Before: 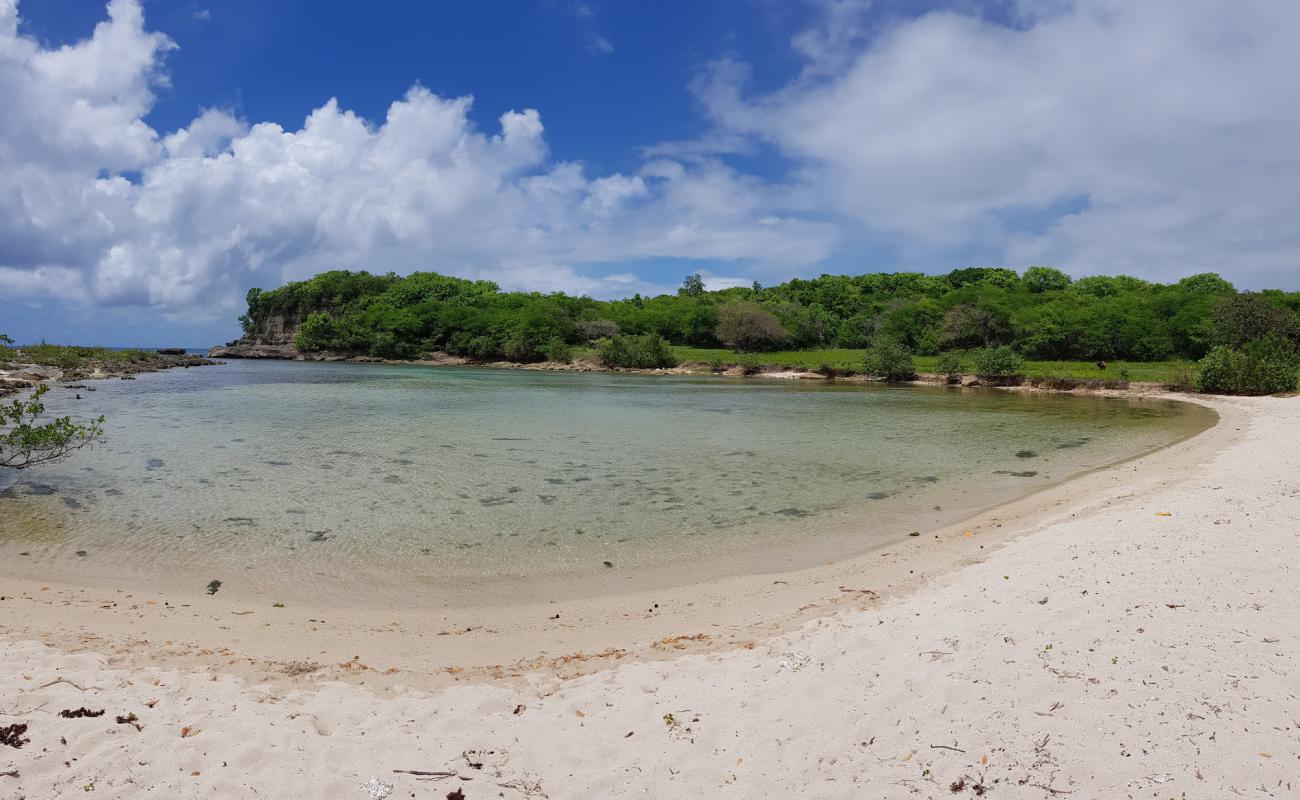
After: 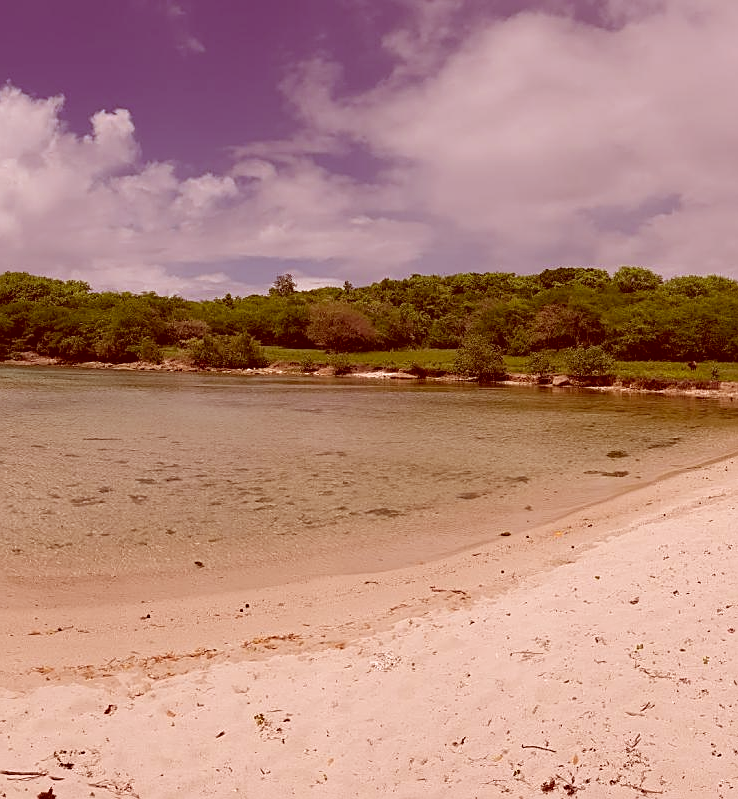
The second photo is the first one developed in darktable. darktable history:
sharpen: on, module defaults
crop: left 31.476%, top 0.018%, right 11.732%
color correction: highlights a* 9.35, highlights b* 8.92, shadows a* 39.68, shadows b* 39.41, saturation 0.807
